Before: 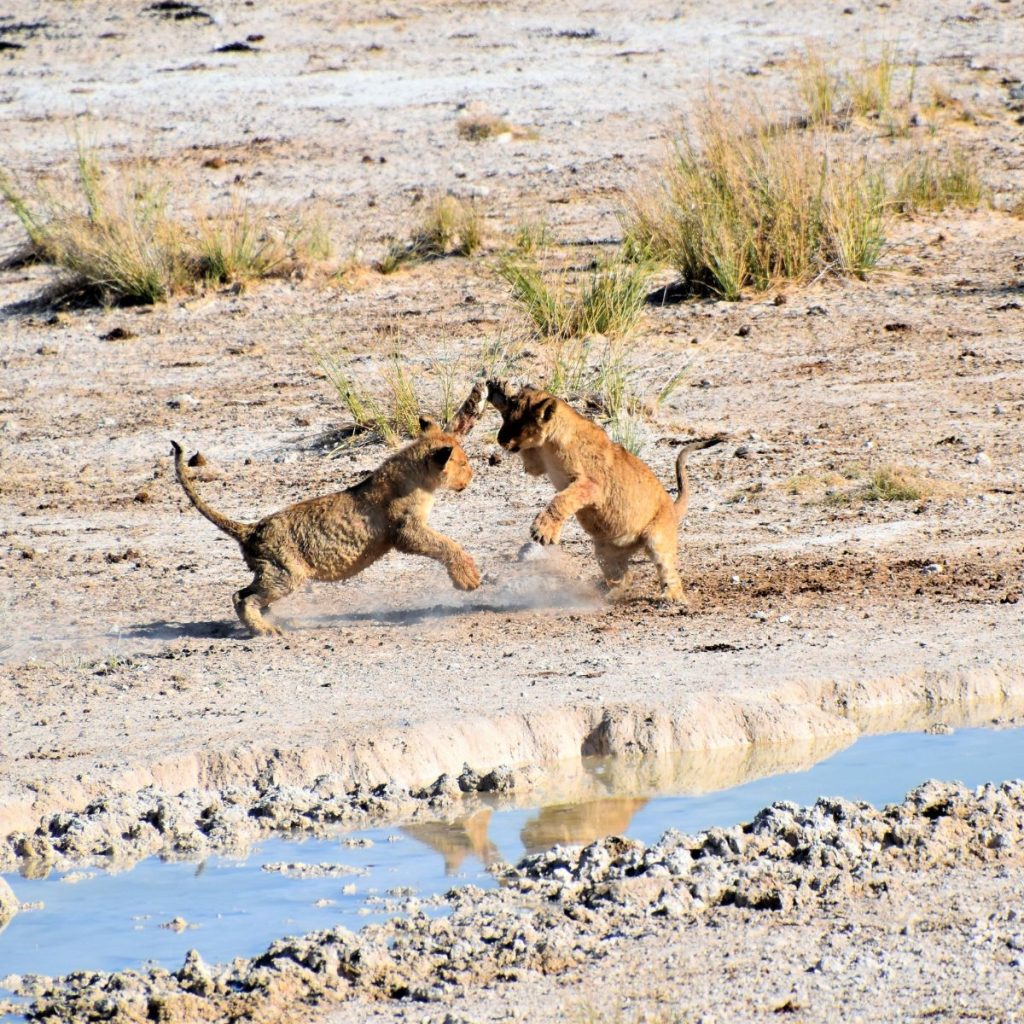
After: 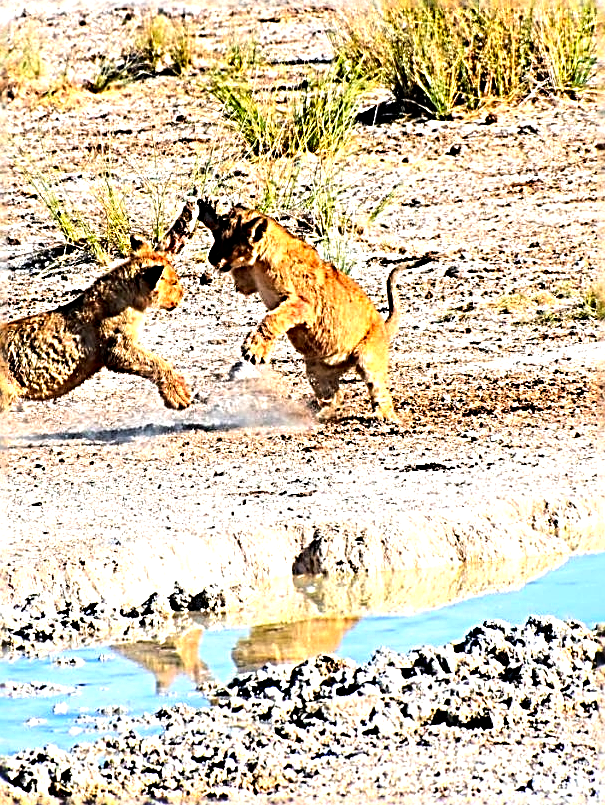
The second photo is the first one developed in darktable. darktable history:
color contrast: green-magenta contrast 1.69, blue-yellow contrast 1.49
tone equalizer: -8 EV -0.75 EV, -7 EV -0.7 EV, -6 EV -0.6 EV, -5 EV -0.4 EV, -3 EV 0.4 EV, -2 EV 0.6 EV, -1 EV 0.7 EV, +0 EV 0.75 EV, edges refinement/feathering 500, mask exposure compensation -1.57 EV, preserve details no
crop and rotate: left 28.256%, top 17.734%, right 12.656%, bottom 3.573%
sharpen: radius 3.158, amount 1.731
